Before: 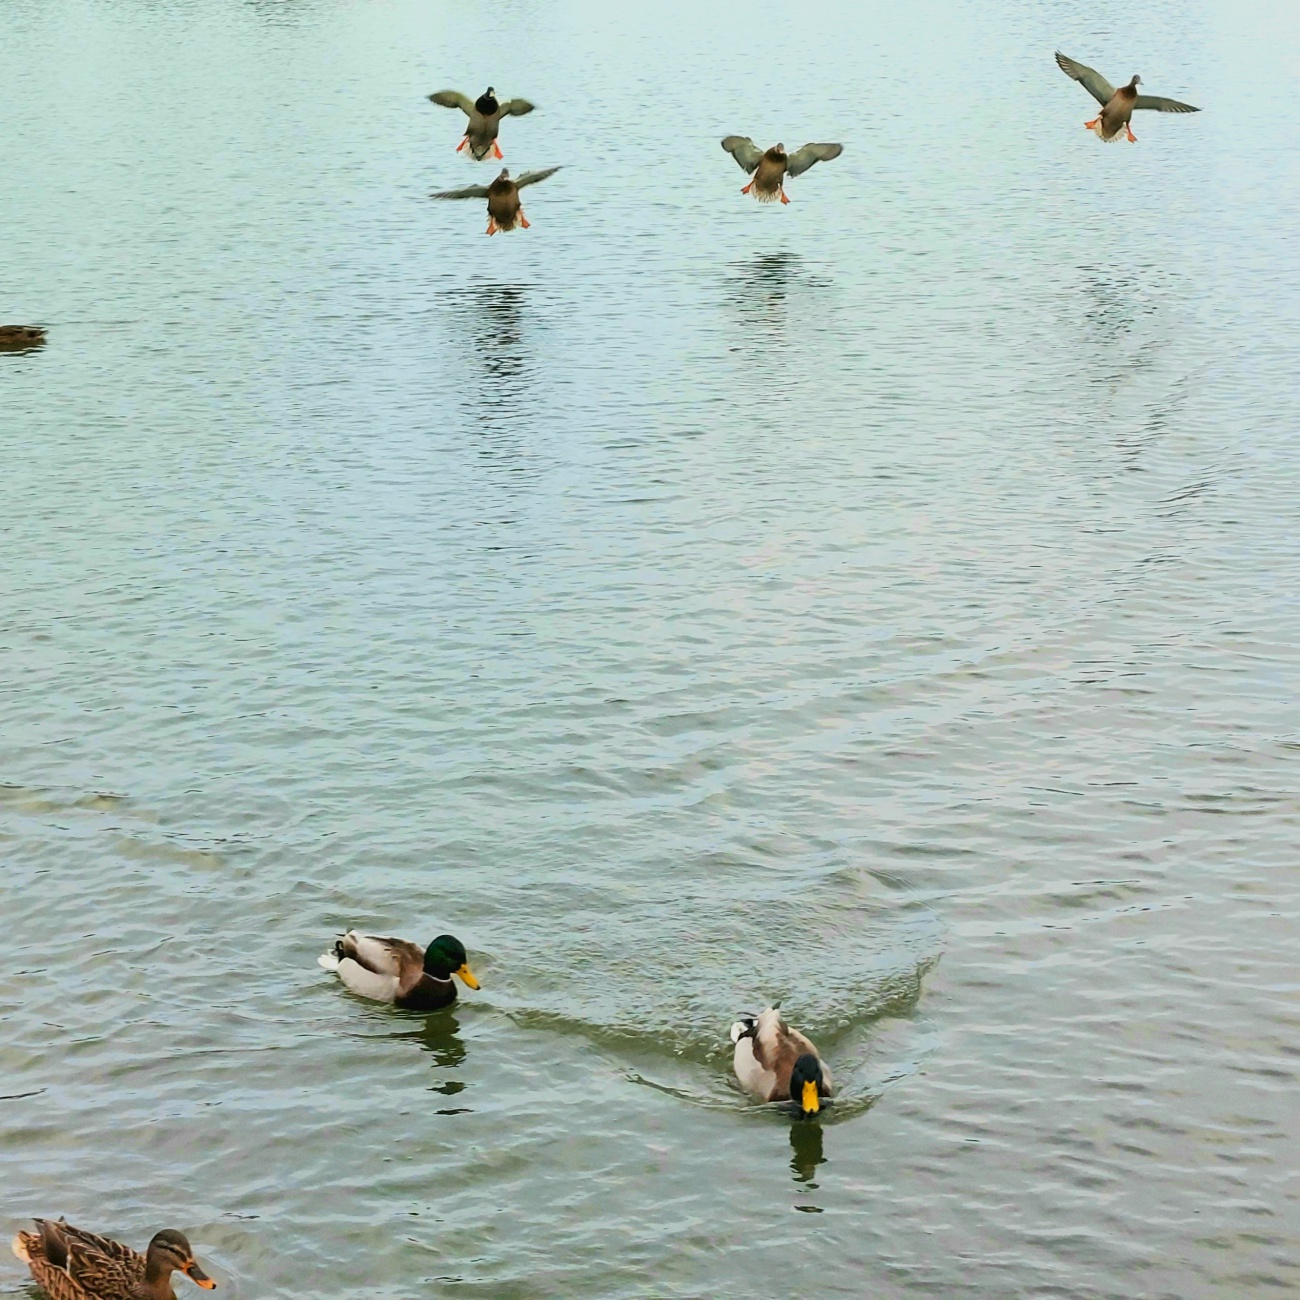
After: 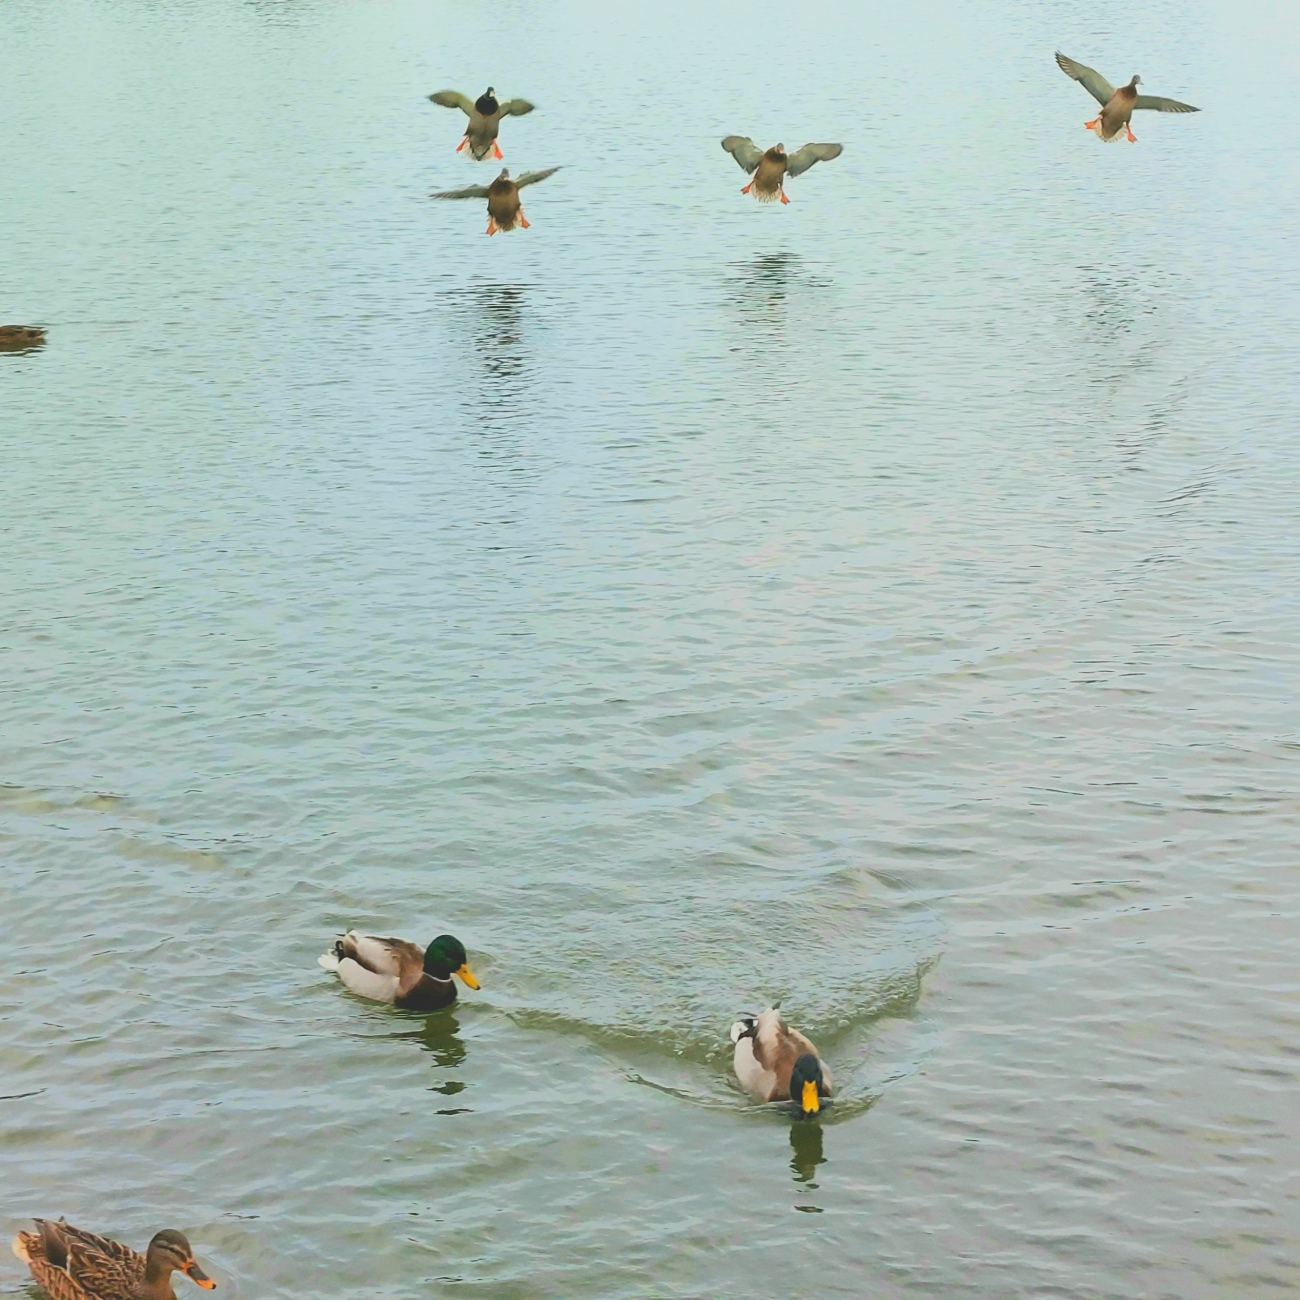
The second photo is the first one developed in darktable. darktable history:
local contrast: detail 72%
